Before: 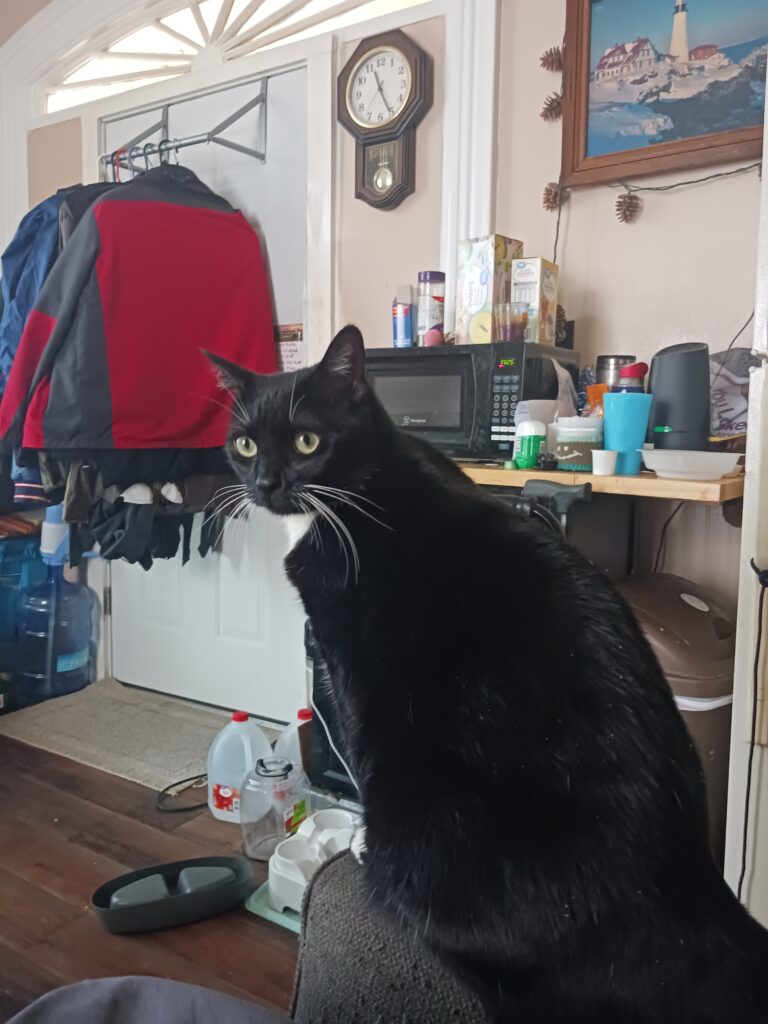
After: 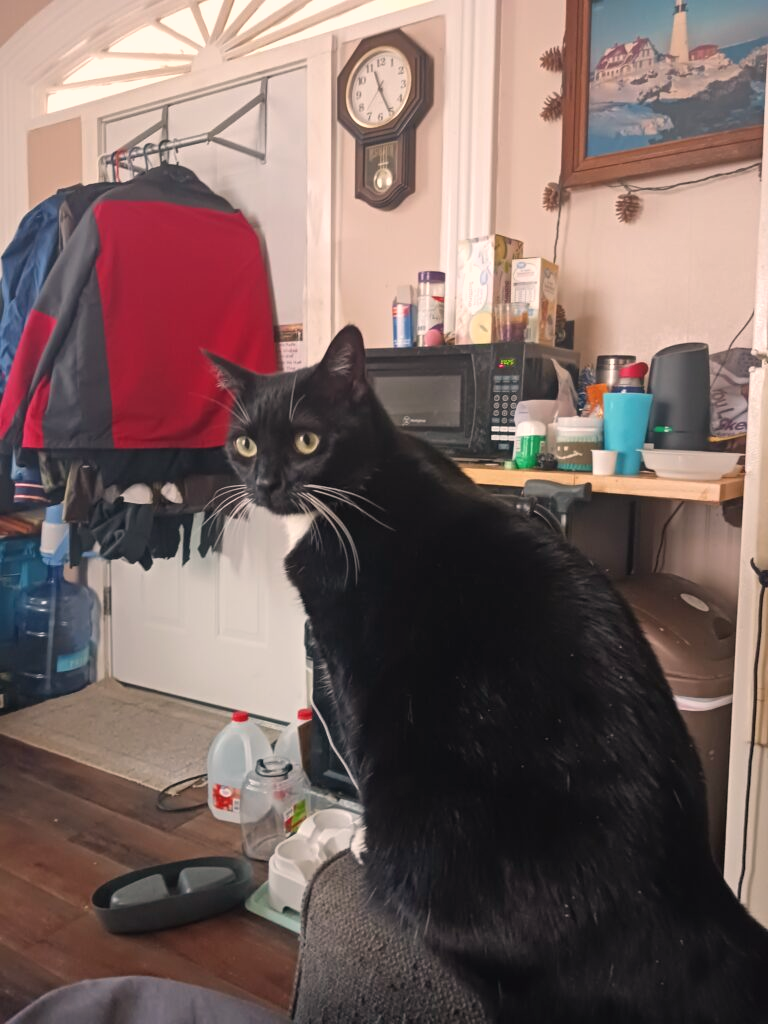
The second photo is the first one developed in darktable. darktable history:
shadows and highlights: shadows 29.61, highlights -30.47, low approximation 0.01, soften with gaussian
white balance: red 1.127, blue 0.943
